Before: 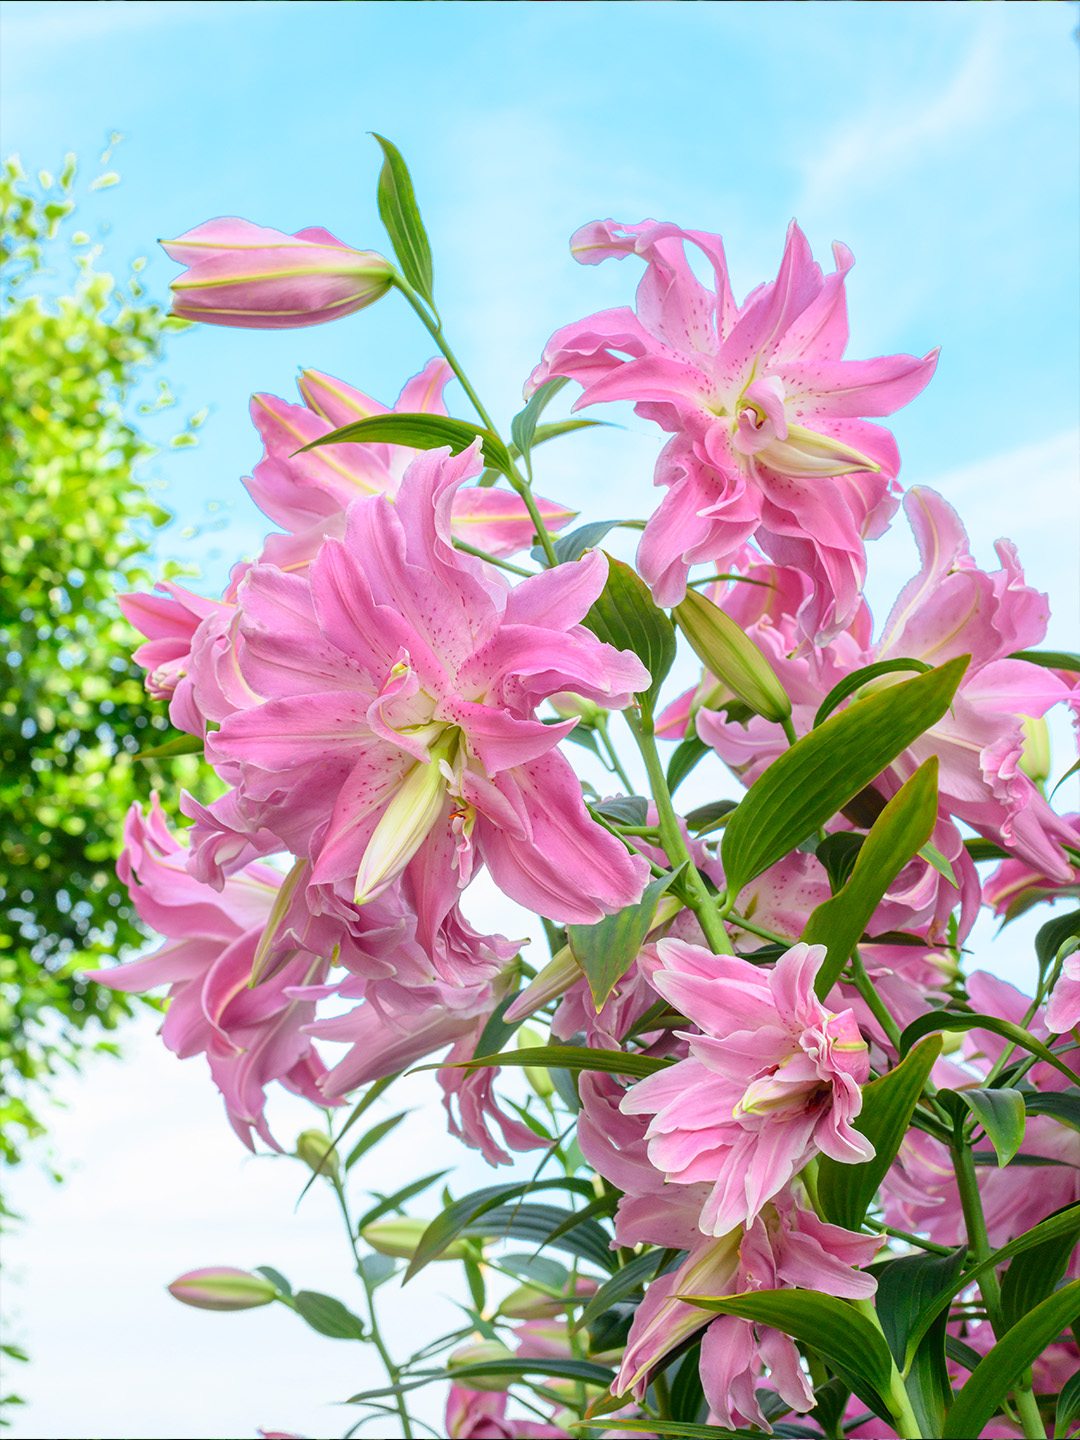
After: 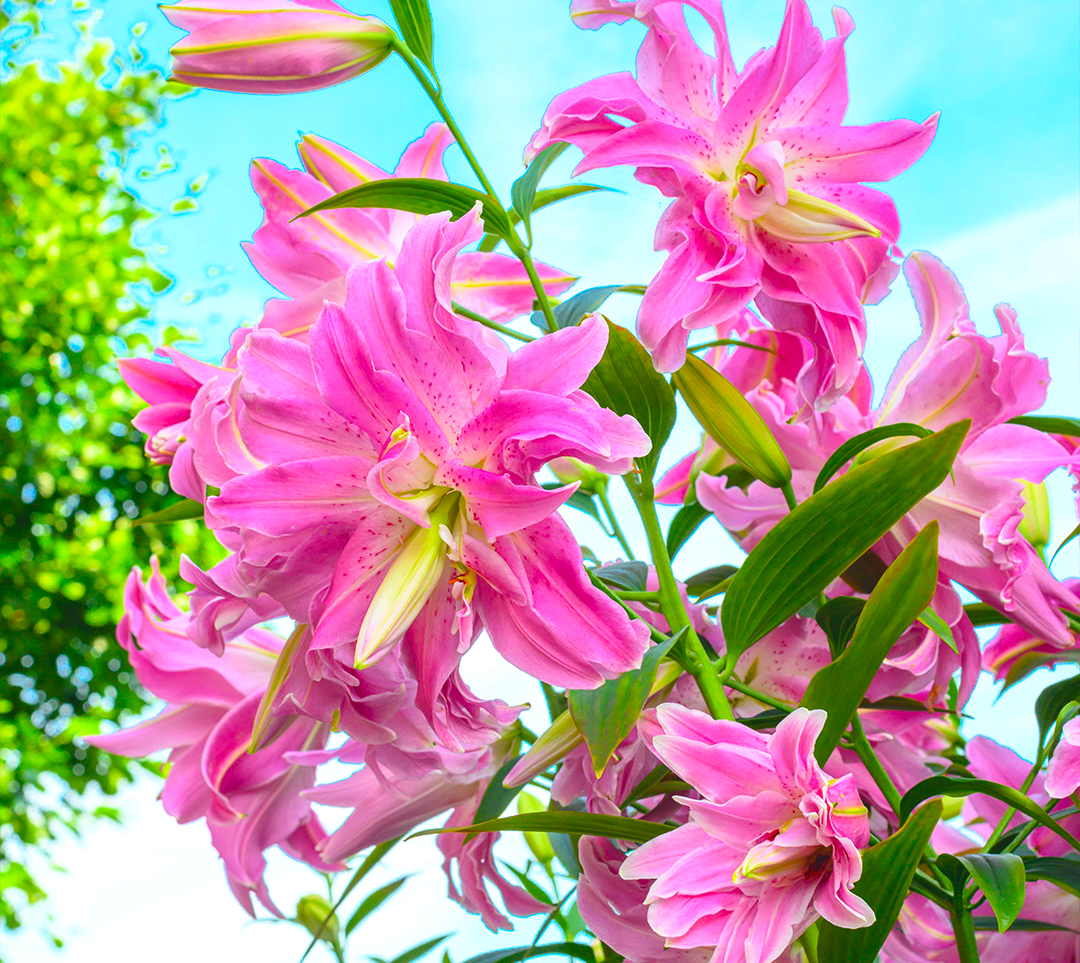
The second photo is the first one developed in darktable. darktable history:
contrast brightness saturation: contrast -0.203, saturation 0.186
color balance rgb: global offset › luminance -0.273%, global offset › hue 260.08°, perceptual saturation grading › global saturation 17.306%, perceptual brilliance grading › highlights 13.843%, perceptual brilliance grading › shadows -19.164%, global vibrance 20%
crop: top 16.373%, bottom 16.744%
